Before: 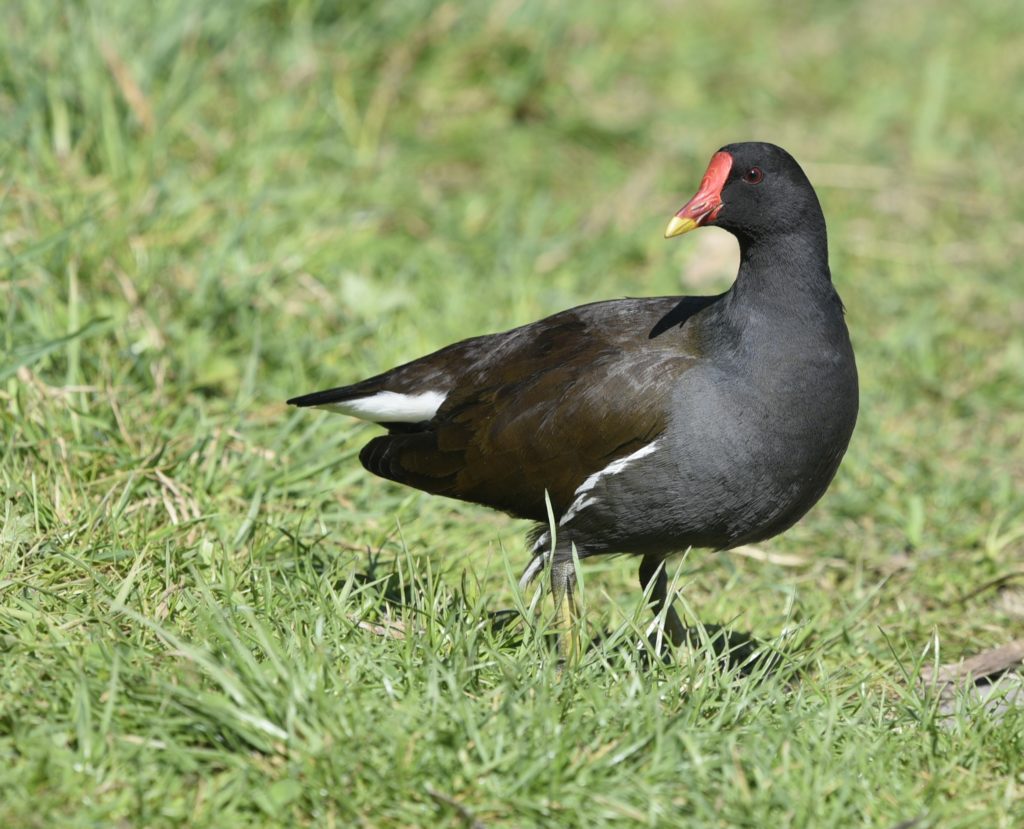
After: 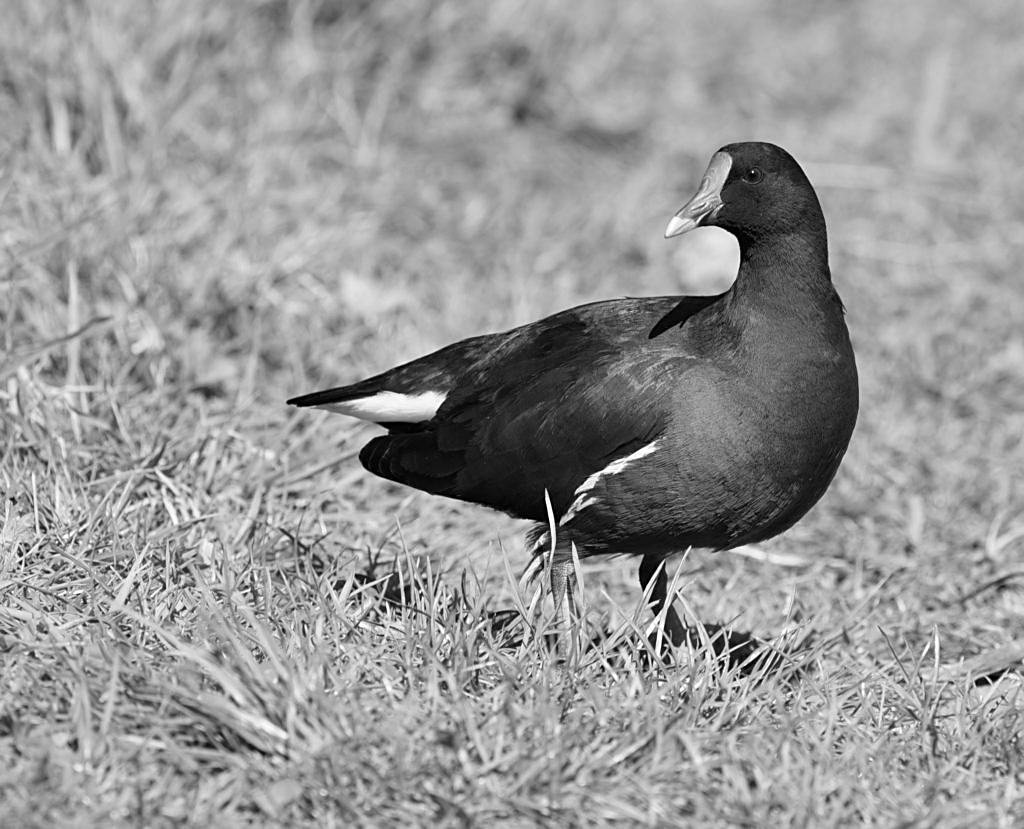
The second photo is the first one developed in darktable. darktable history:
sharpen: on, module defaults
contrast brightness saturation: contrast 0.1, saturation -0.3
monochrome: on, module defaults
